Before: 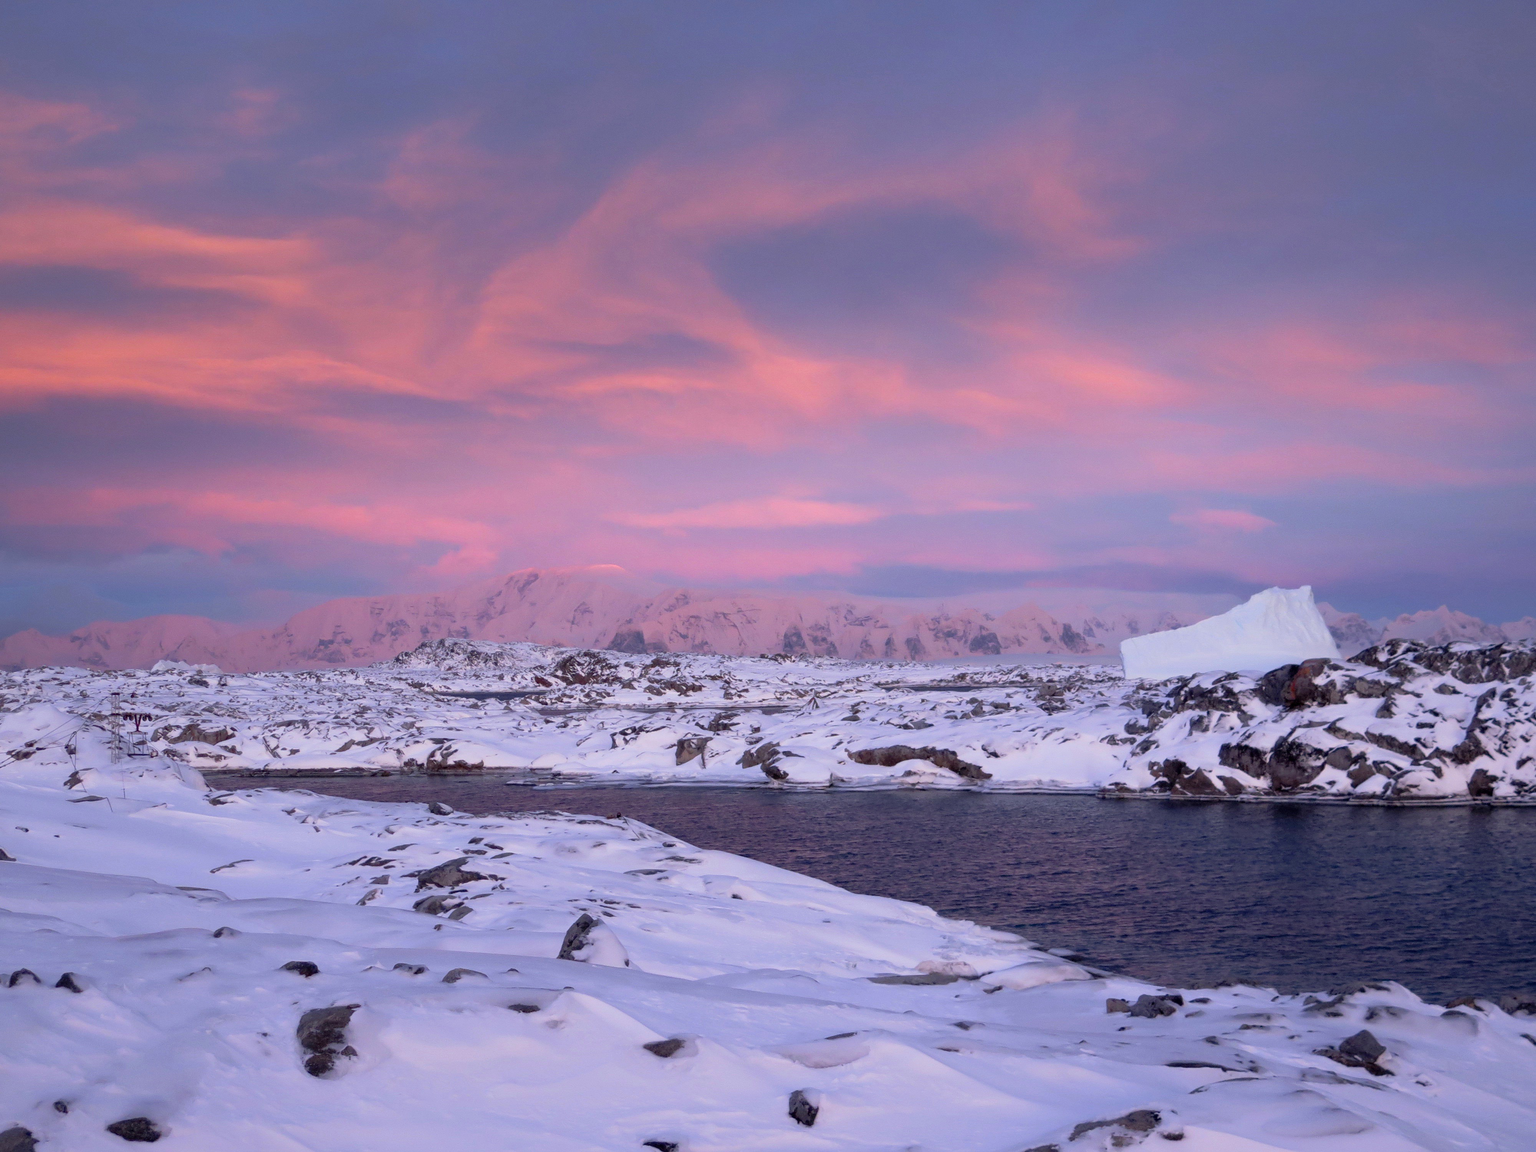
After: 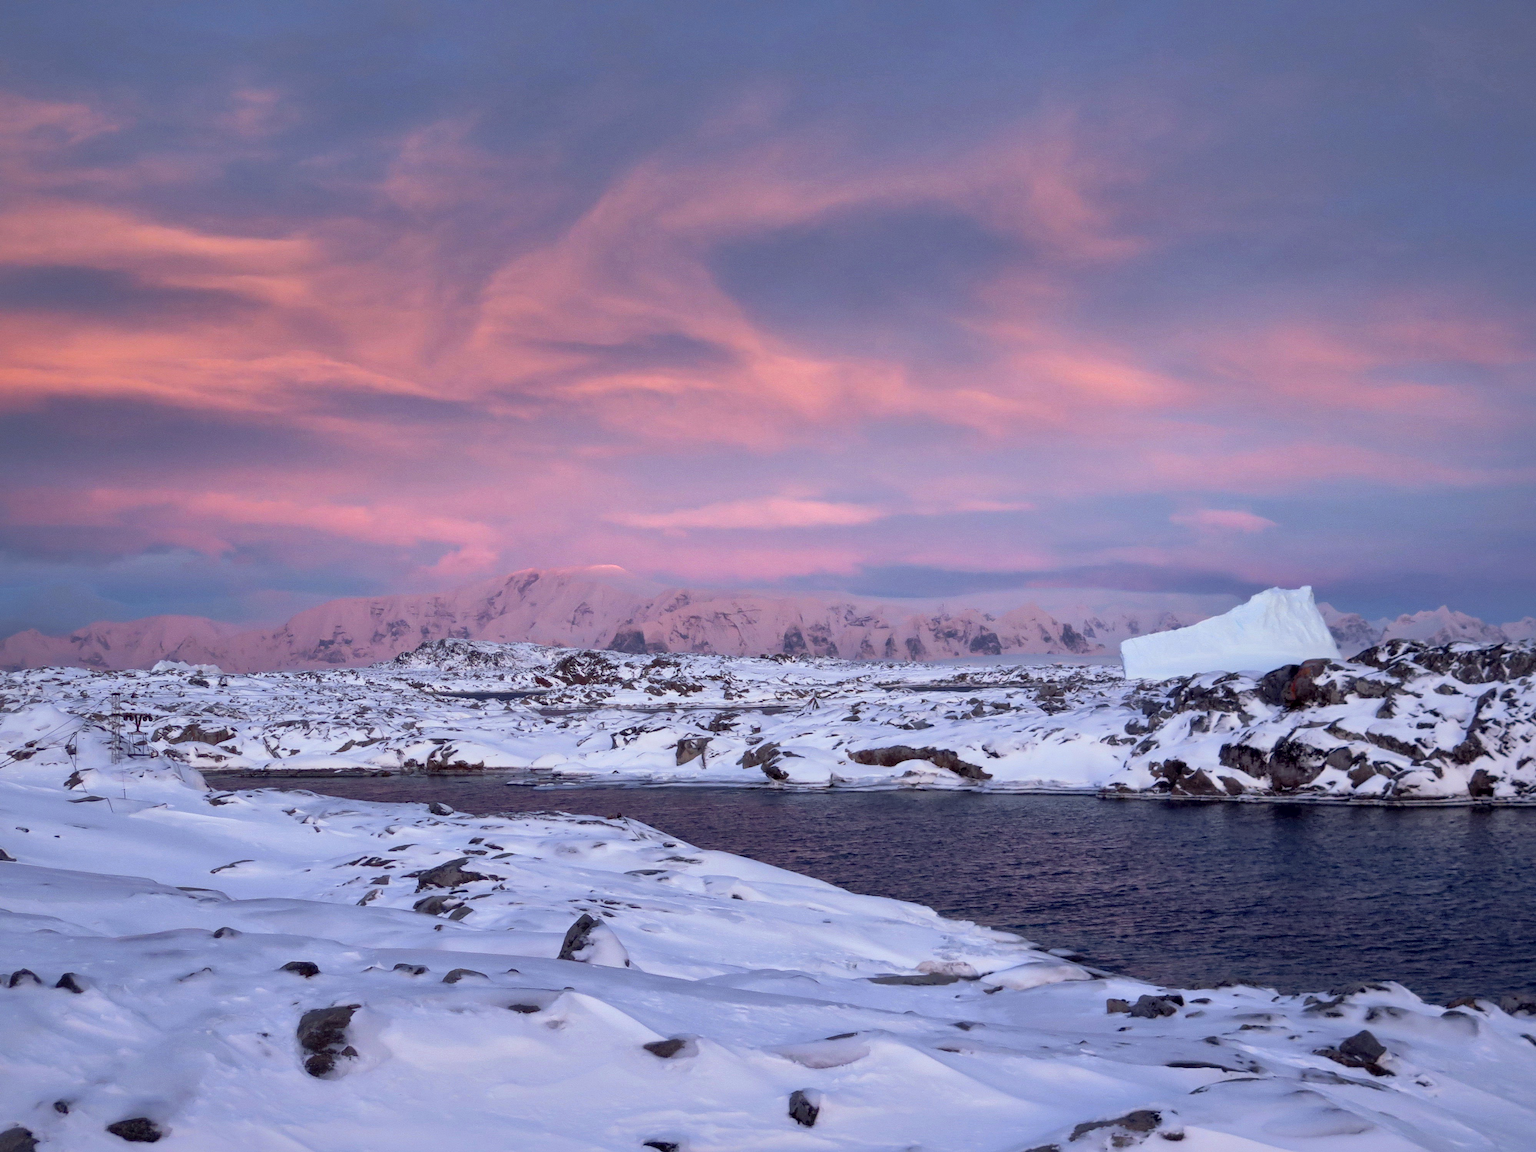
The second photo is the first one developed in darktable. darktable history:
color correction: highlights a* -6.55, highlights b* 0.408
local contrast: mode bilateral grid, contrast 20, coarseness 99, detail 150%, midtone range 0.2
